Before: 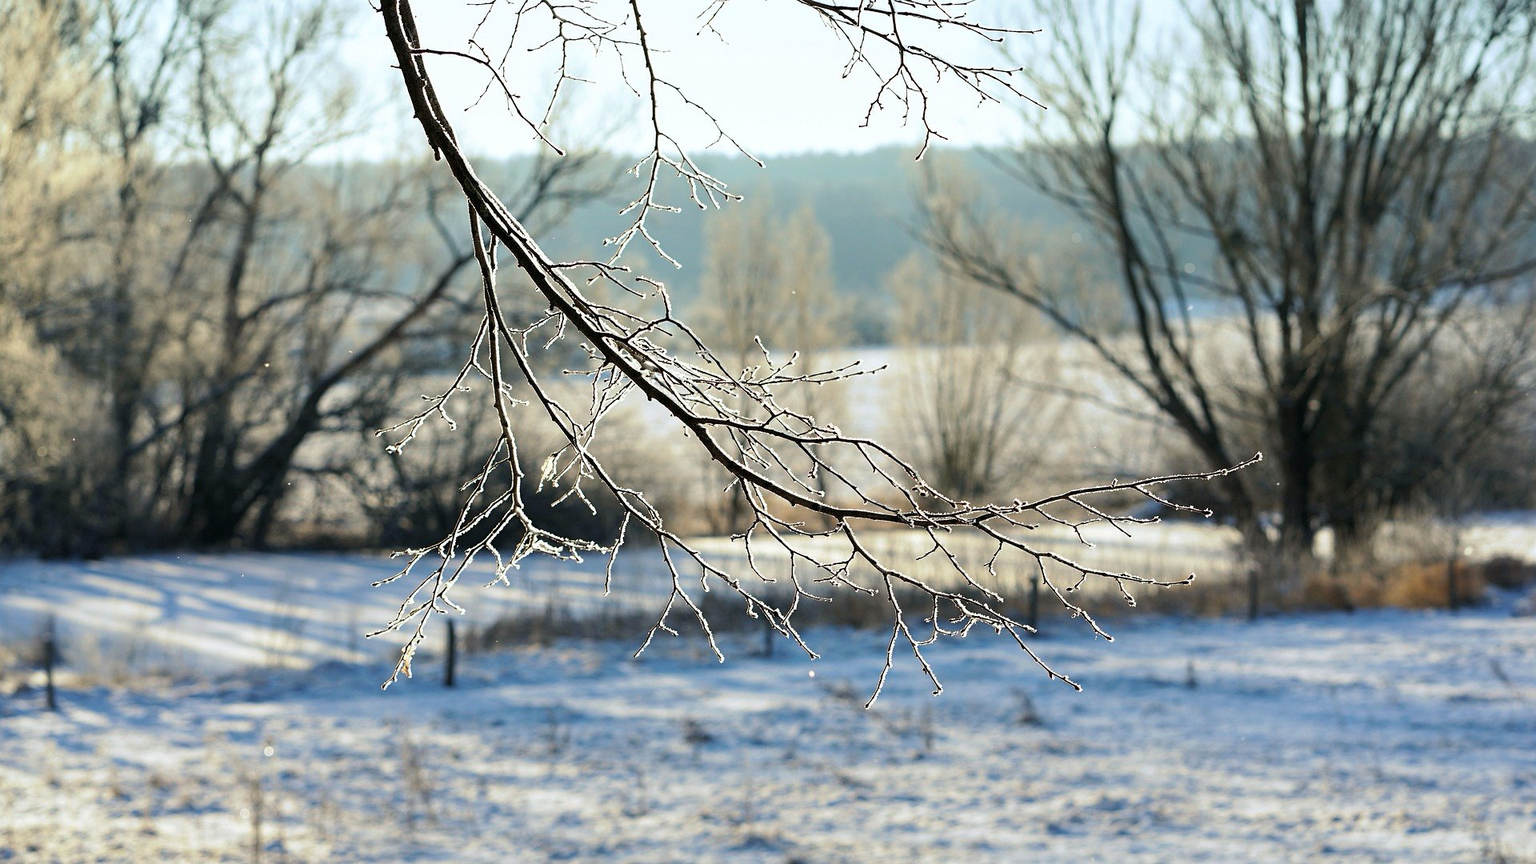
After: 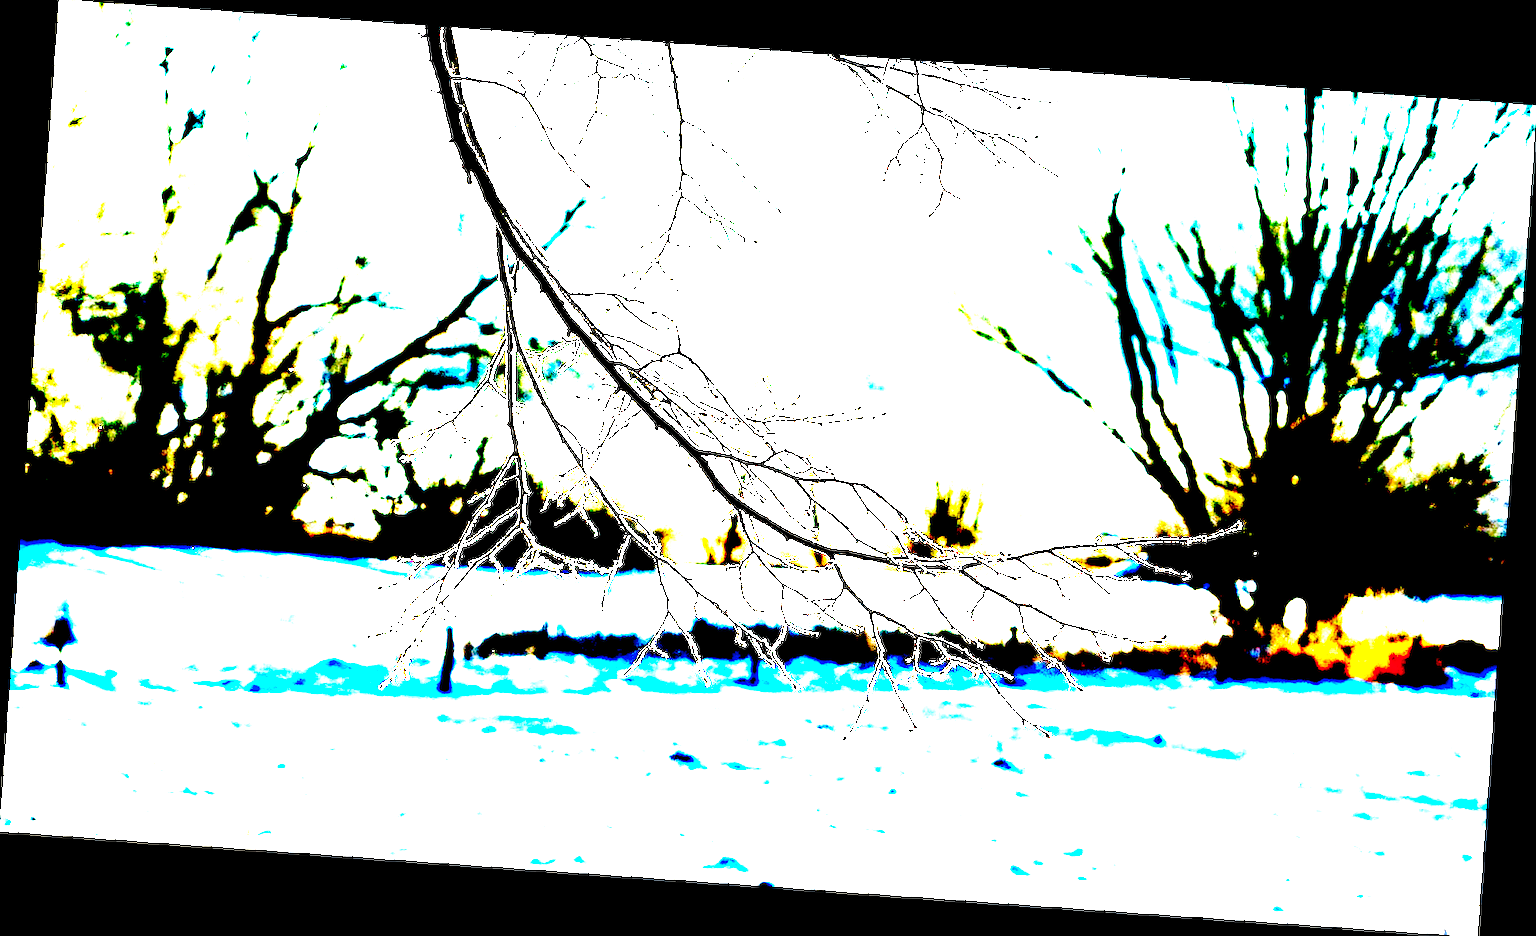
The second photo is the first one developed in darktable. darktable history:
rotate and perspective: rotation 4.1°, automatic cropping off
color balance rgb: global vibrance 10%
exposure: black level correction 0.1, exposure 3 EV, compensate highlight preservation false
